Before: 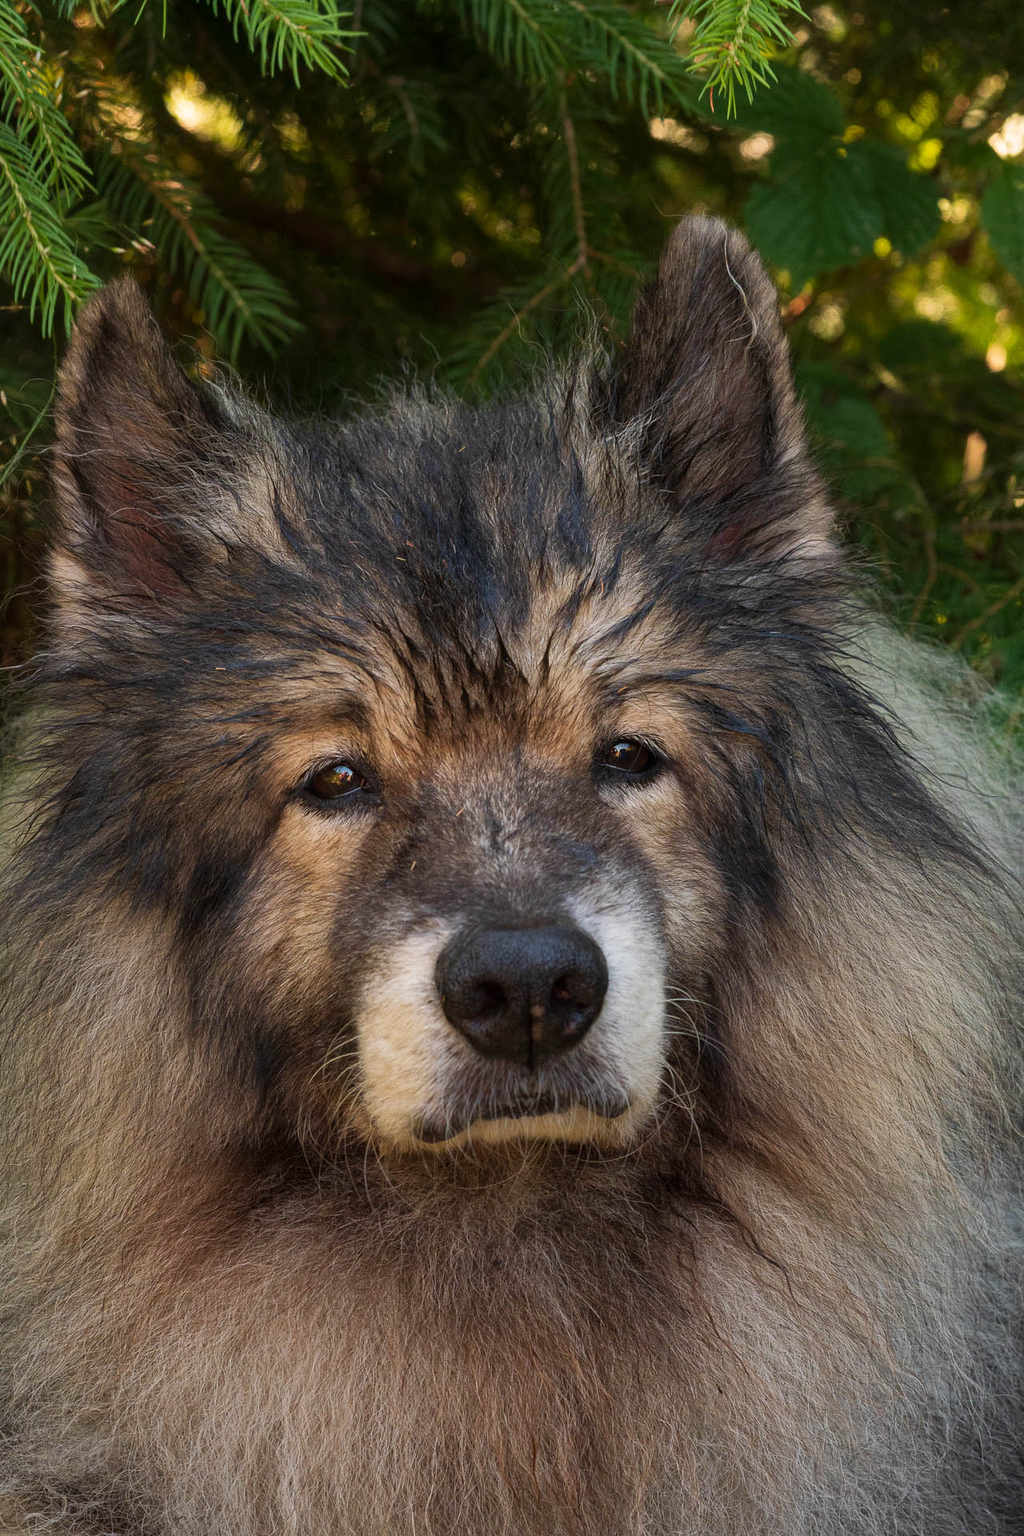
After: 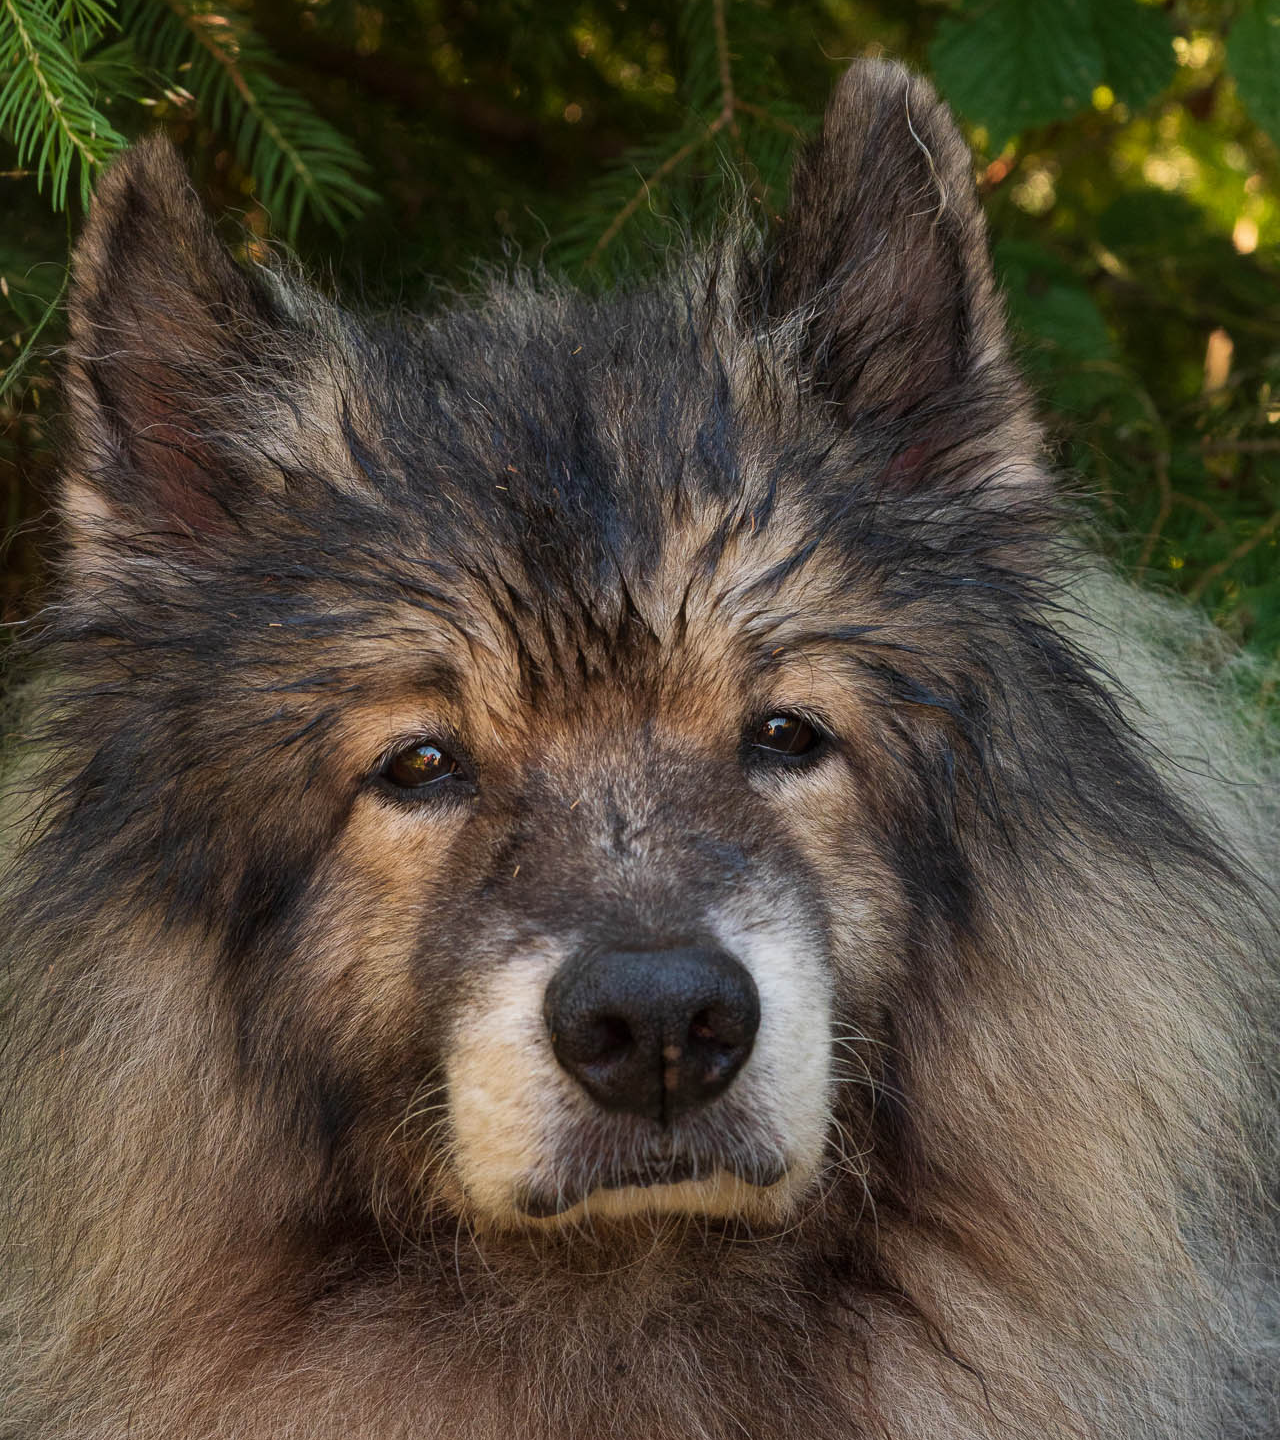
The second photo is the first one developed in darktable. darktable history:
crop: top 11.017%, bottom 13.941%
